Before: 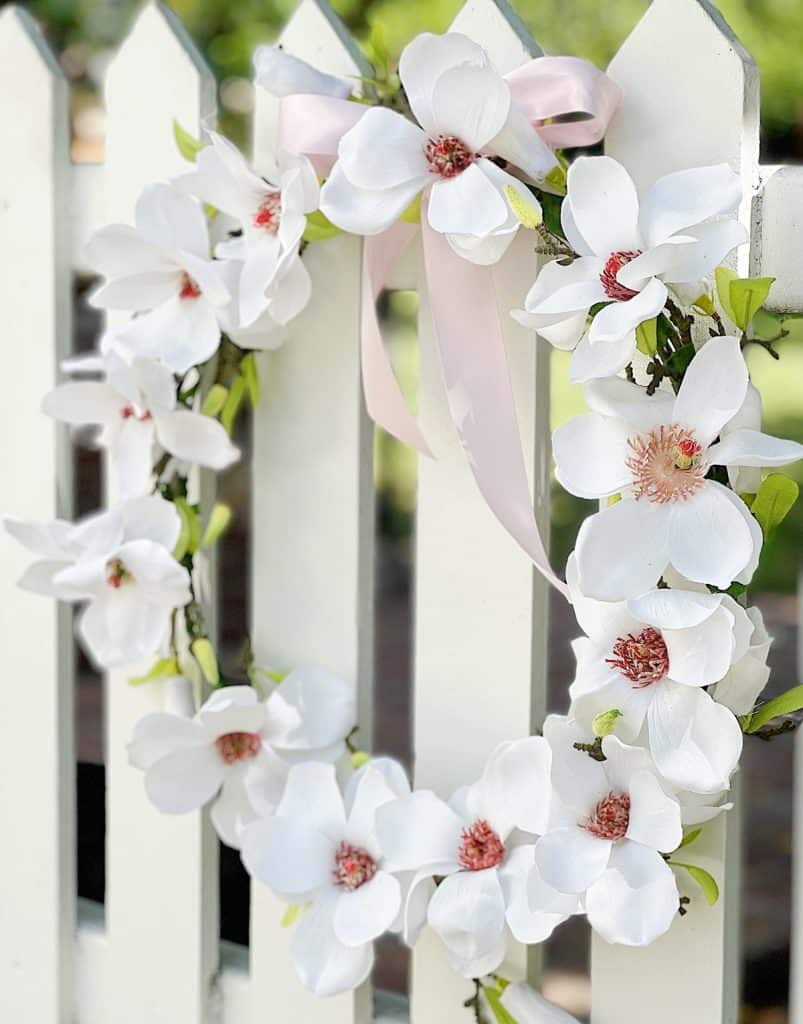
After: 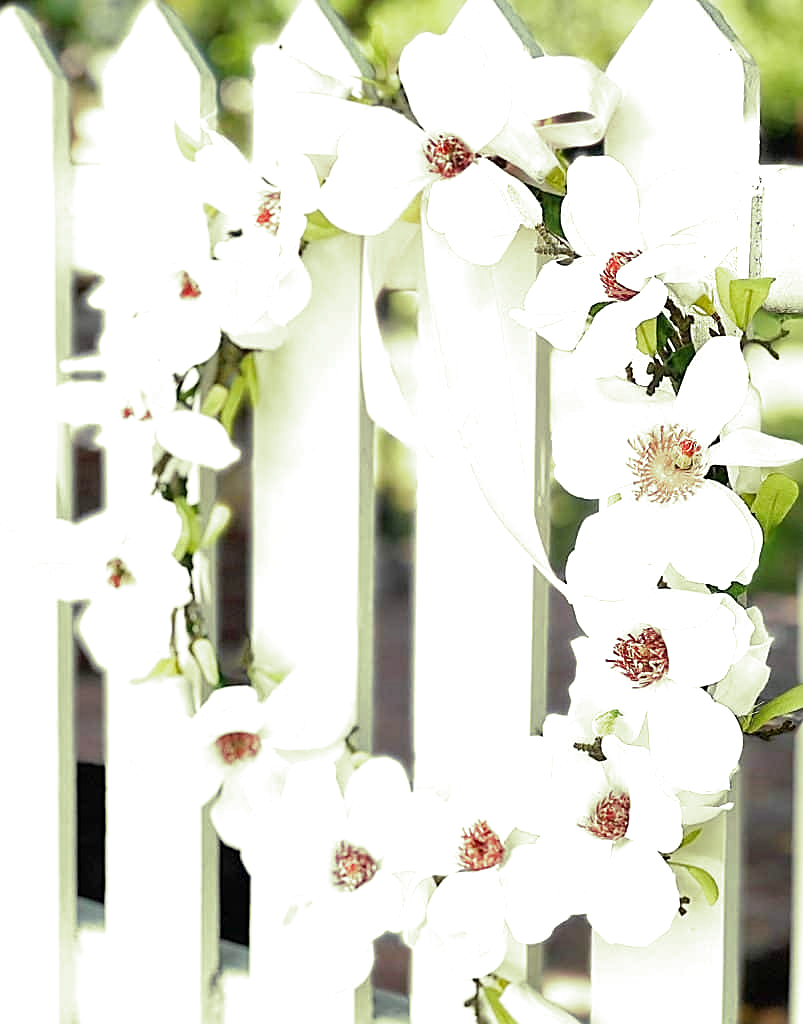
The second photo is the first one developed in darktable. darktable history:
exposure: black level correction 0, exposure 0.7 EV, compensate exposure bias true, compensate highlight preservation false
sharpen: on, module defaults
local contrast: mode bilateral grid, contrast 20, coarseness 50, detail 120%, midtone range 0.2
split-toning: shadows › hue 290.82°, shadows › saturation 0.34, highlights › saturation 0.38, balance 0, compress 50%
